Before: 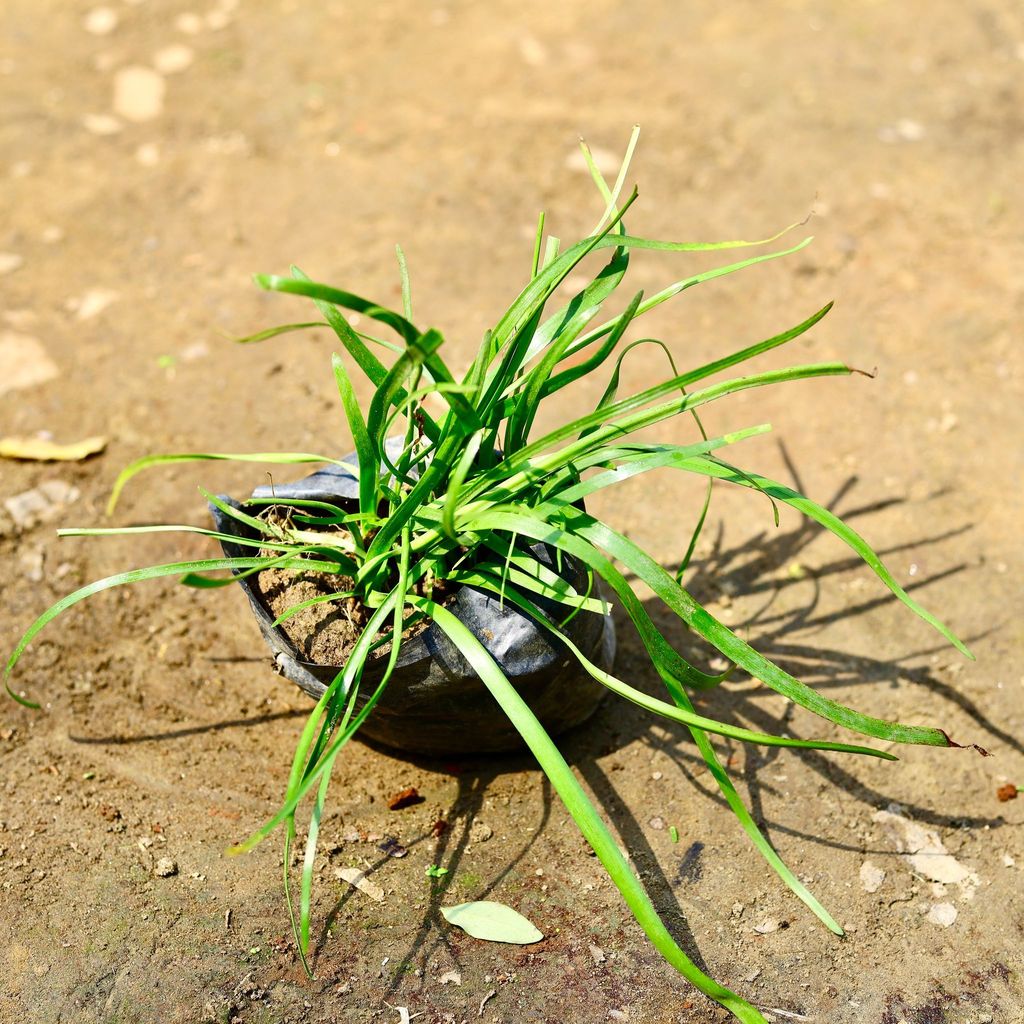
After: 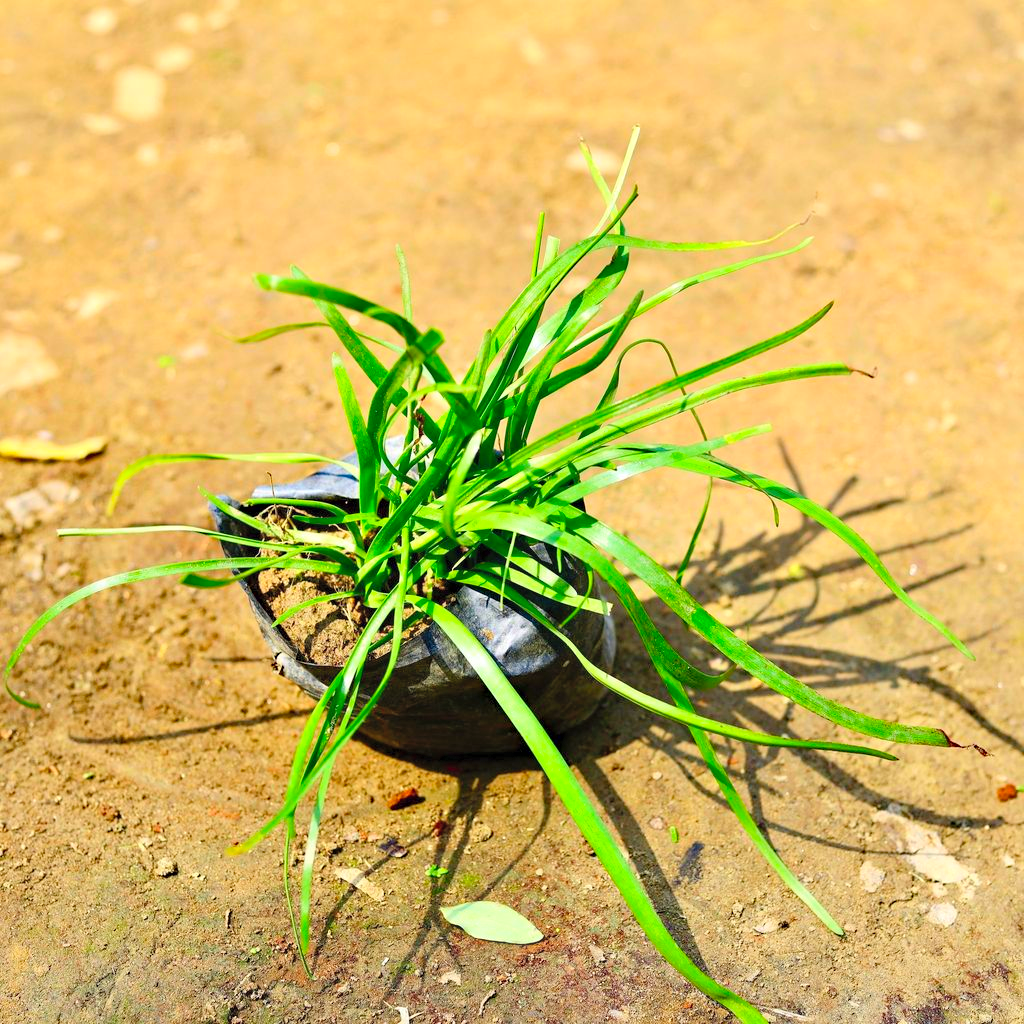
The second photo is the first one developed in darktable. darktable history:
haze removal: compatibility mode true, adaptive false
contrast brightness saturation: contrast 0.07, brightness 0.18, saturation 0.4
